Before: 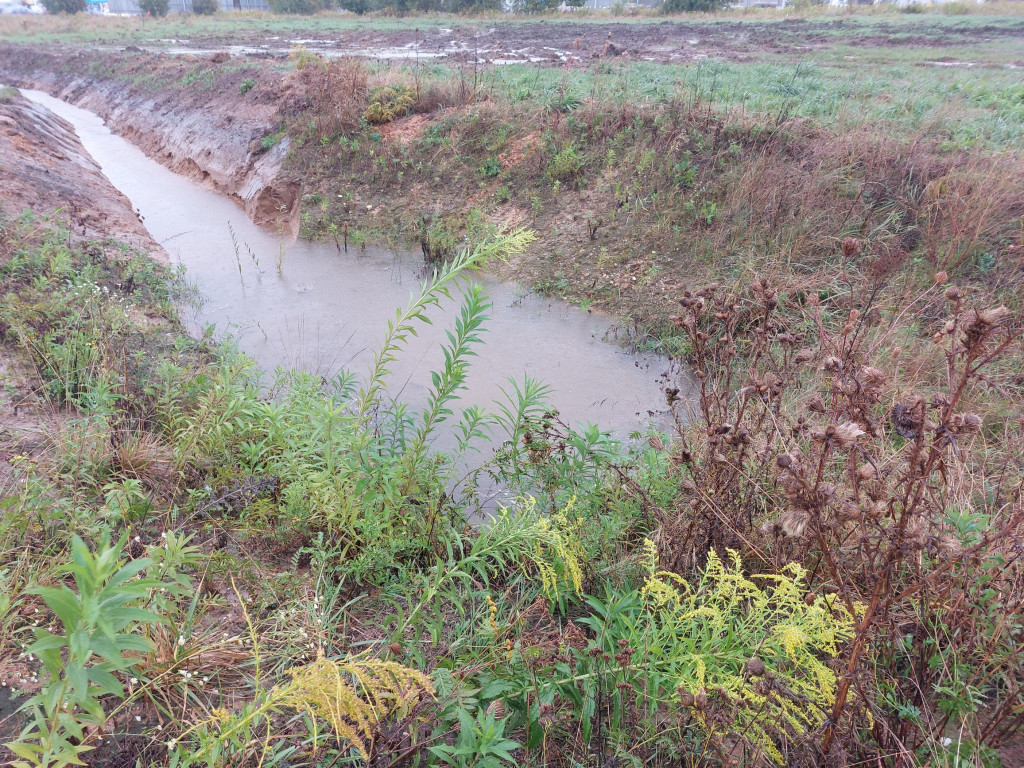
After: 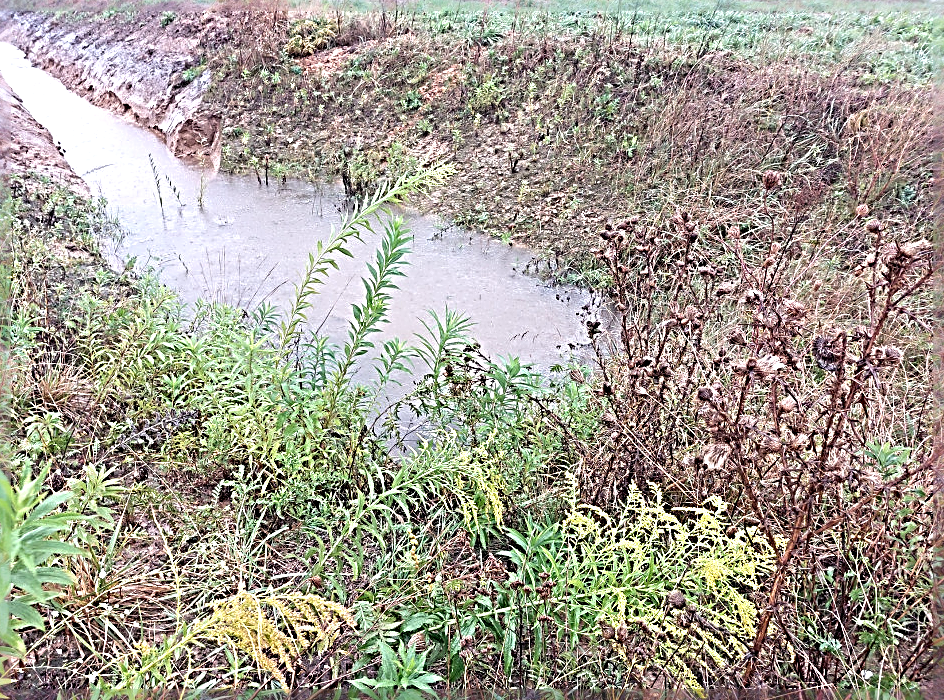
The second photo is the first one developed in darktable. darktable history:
exposure: black level correction 0, exposure 0.5 EV, compensate highlight preservation false
crop and rotate: left 7.766%, top 8.811%
sharpen: radius 4.007, amount 1.994
